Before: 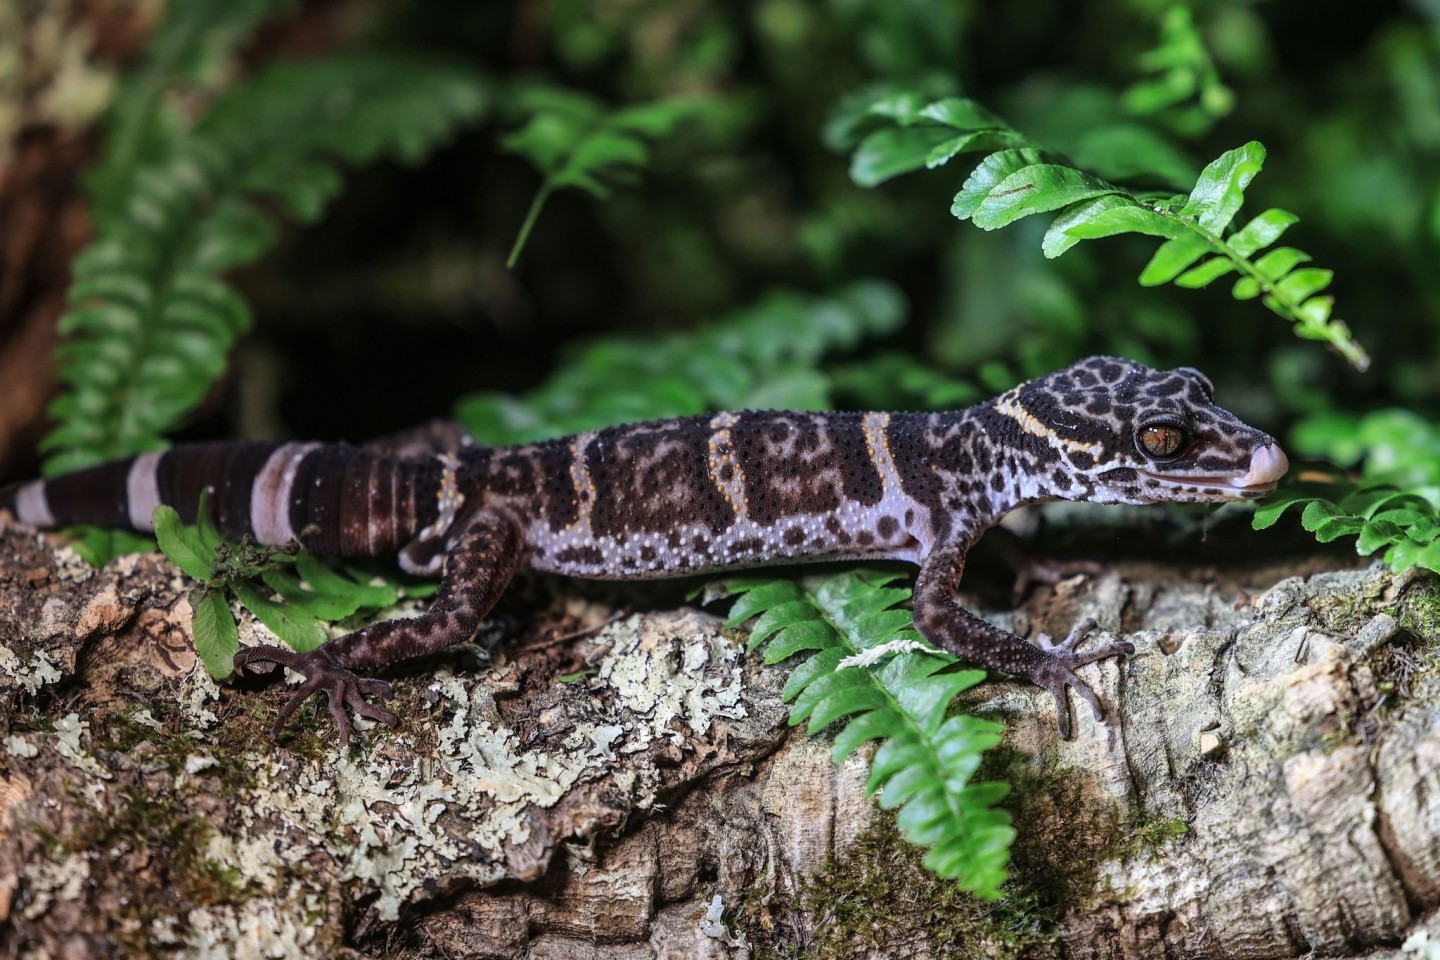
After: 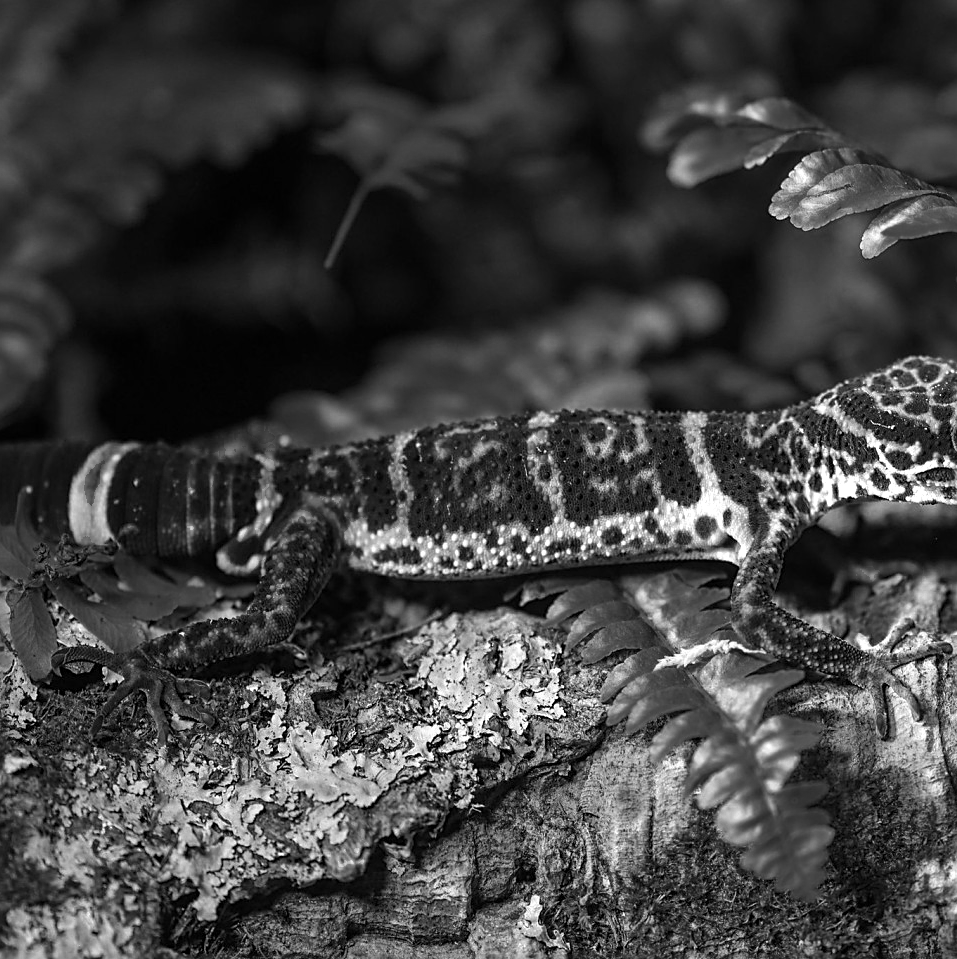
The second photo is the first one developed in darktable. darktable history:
sharpen: on, module defaults
crop and rotate: left 12.641%, right 20.842%
color zones: curves: ch0 [(0.287, 0.048) (0.493, 0.484) (0.737, 0.816)]; ch1 [(0, 0) (0.143, 0) (0.286, 0) (0.429, 0) (0.571, 0) (0.714, 0) (0.857, 0)]
